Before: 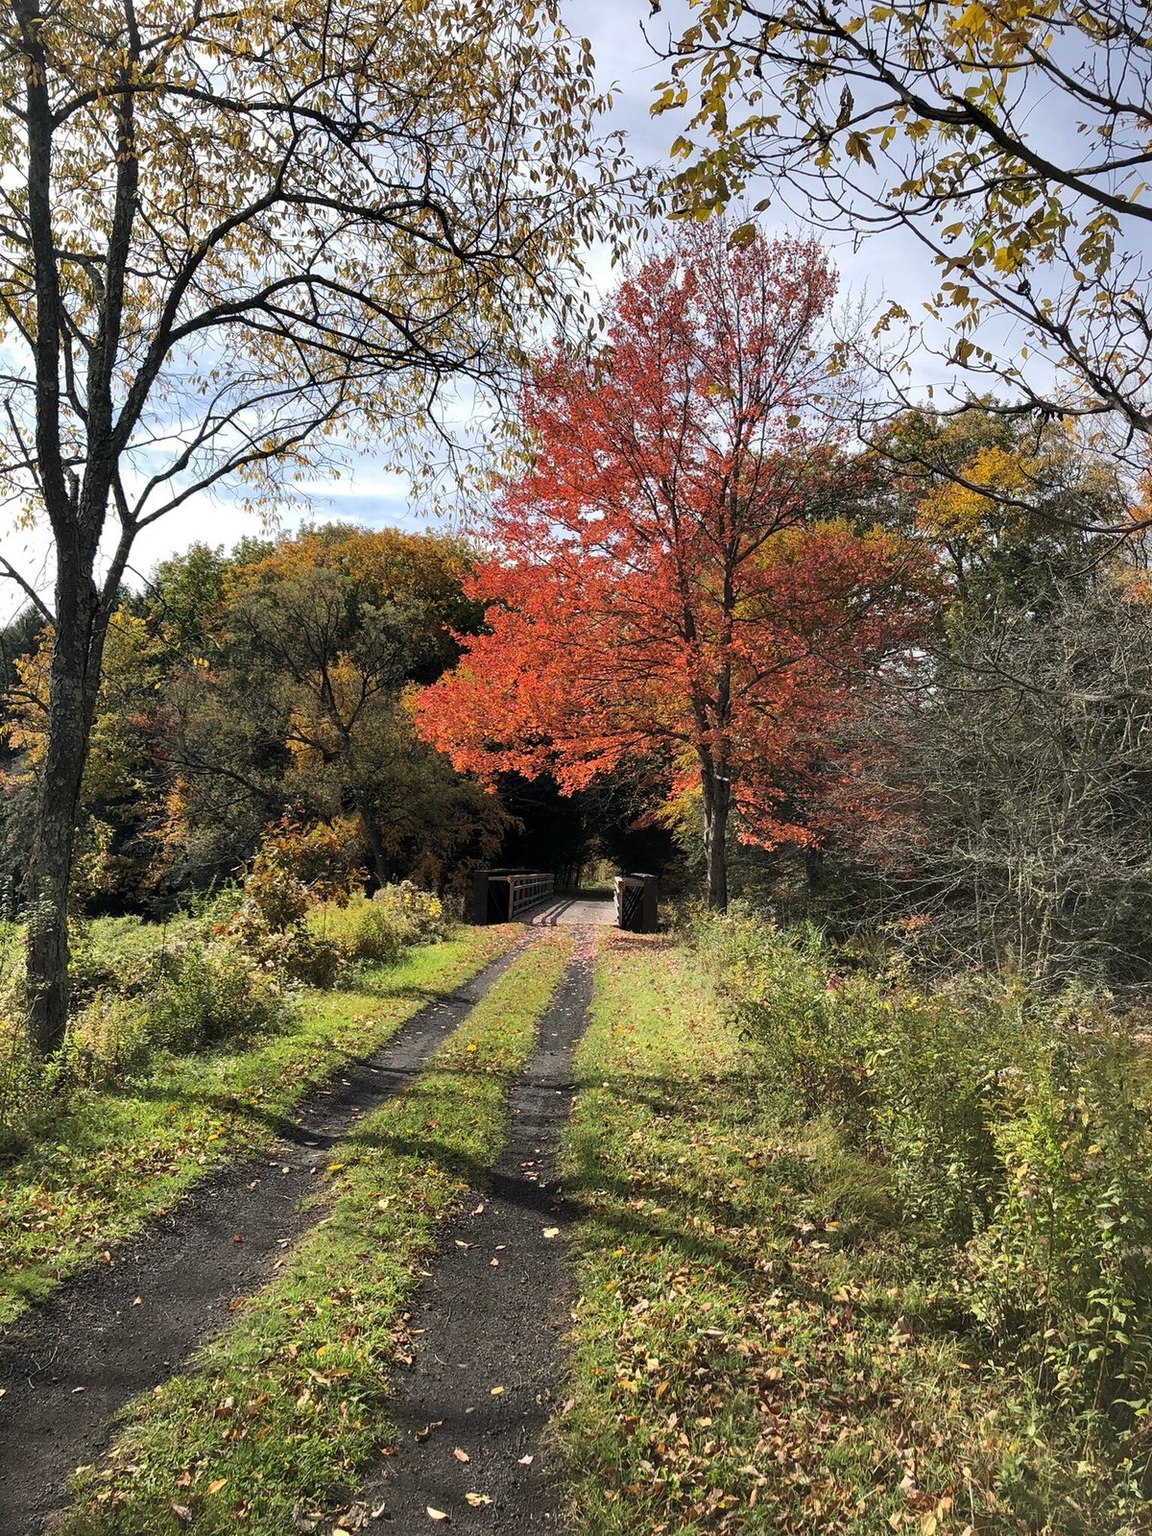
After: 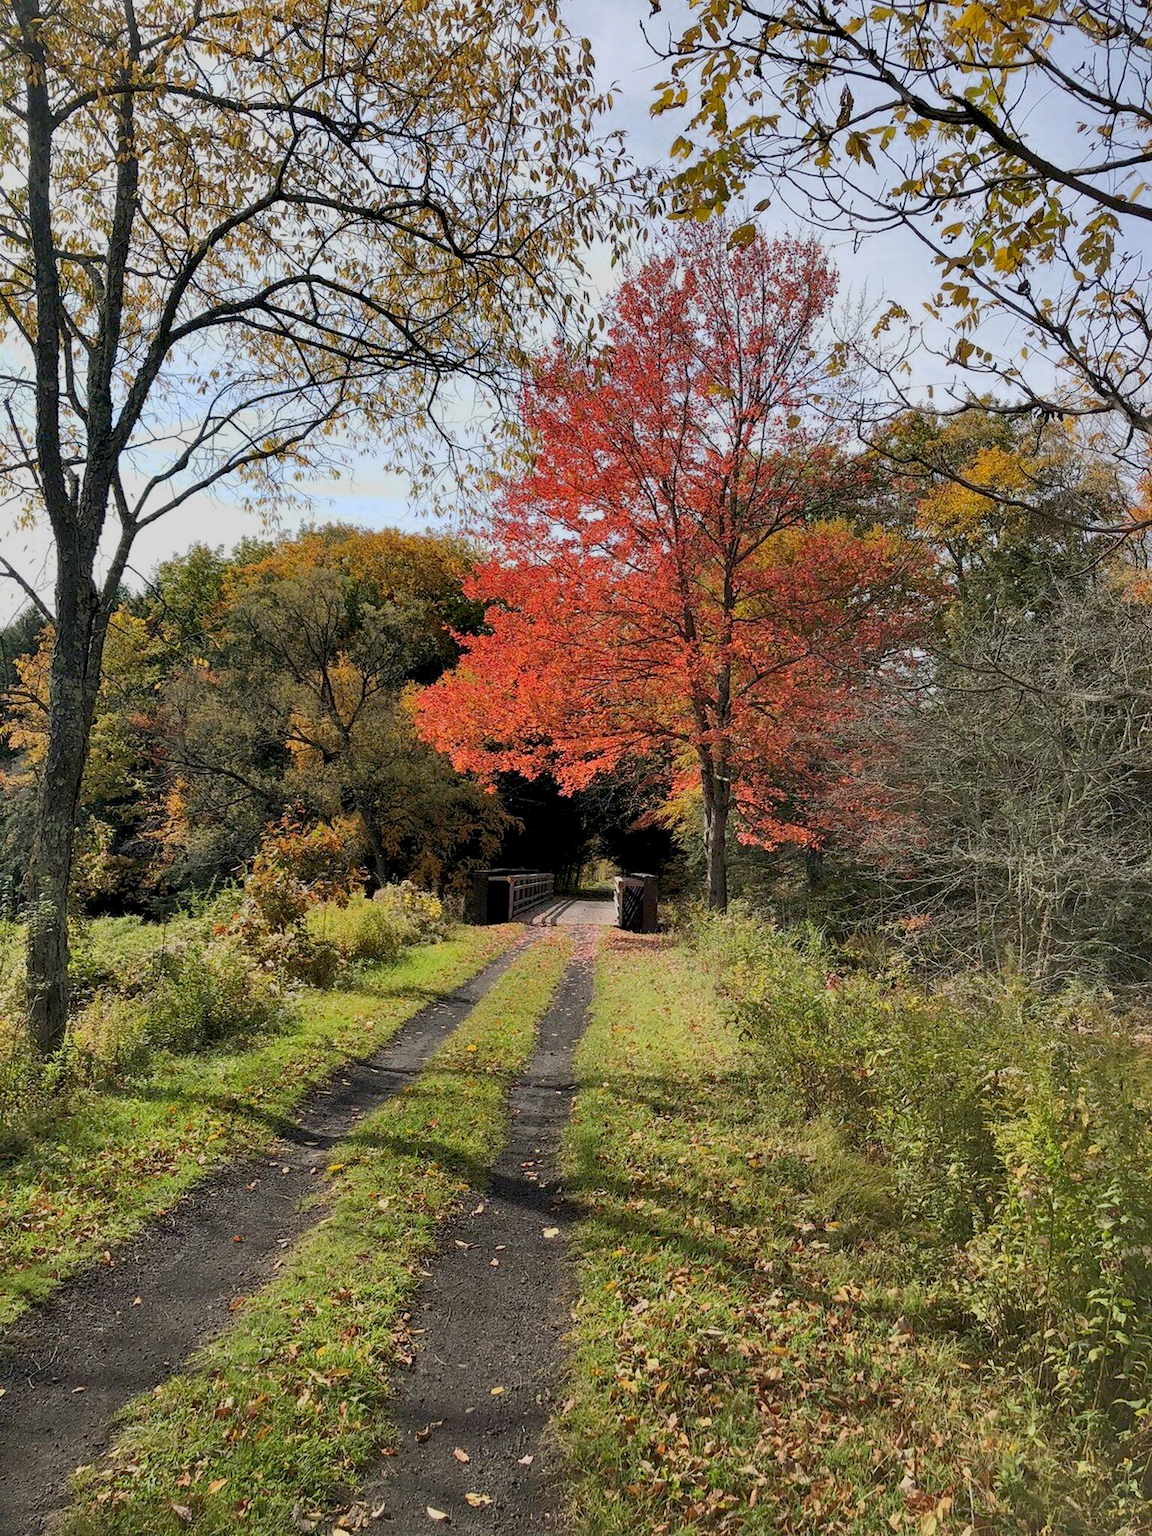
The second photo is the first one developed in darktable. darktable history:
shadows and highlights: shadows 39.24, highlights -55.58, low approximation 0.01, soften with gaussian
color zones: curves: ch0 [(0, 0.497) (0.143, 0.5) (0.286, 0.5) (0.429, 0.483) (0.571, 0.116) (0.714, -0.006) (0.857, 0.28) (1, 0.497)], mix -137.59%
color balance rgb: global offset › luminance -0.497%, perceptual saturation grading › global saturation 1.596%, perceptual saturation grading › highlights -2.403%, perceptual saturation grading › mid-tones 3.432%, perceptual saturation grading › shadows 8.231%, hue shift -1.39°, contrast -21.38%
